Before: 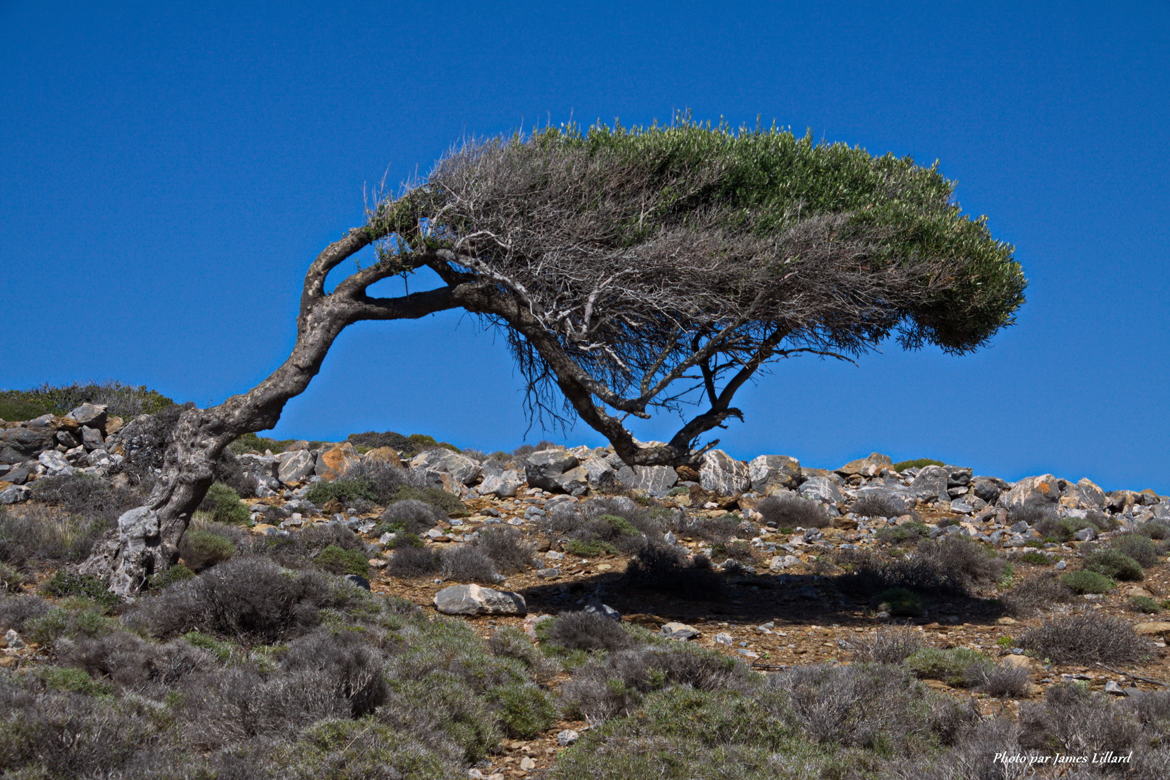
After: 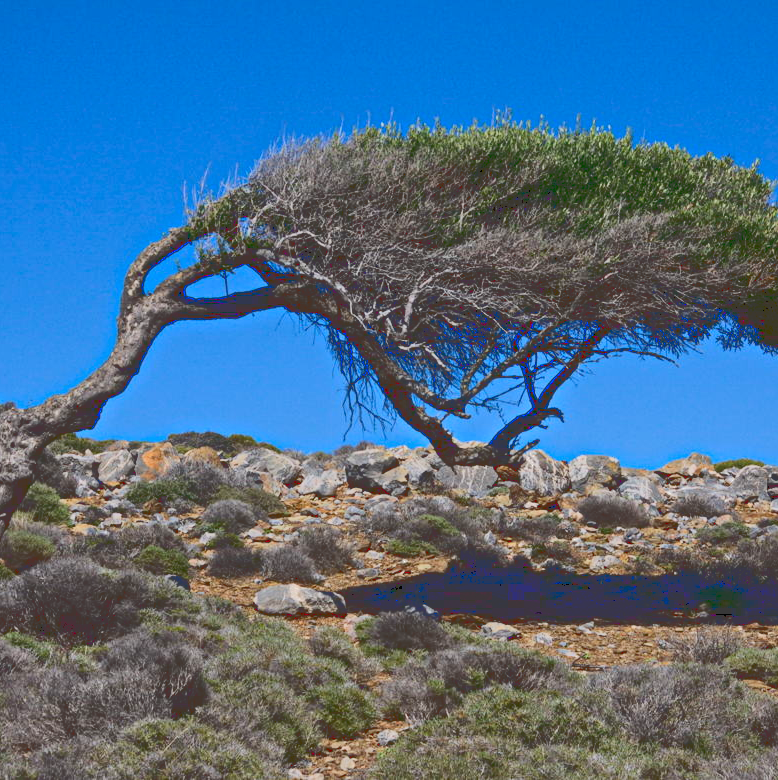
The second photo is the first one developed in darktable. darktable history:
crop and rotate: left 15.421%, right 18.041%
tone curve: curves: ch0 [(0, 0) (0.003, 0.232) (0.011, 0.232) (0.025, 0.232) (0.044, 0.233) (0.069, 0.234) (0.1, 0.237) (0.136, 0.247) (0.177, 0.258) (0.224, 0.283) (0.277, 0.332) (0.335, 0.401) (0.399, 0.483) (0.468, 0.56) (0.543, 0.637) (0.623, 0.706) (0.709, 0.764) (0.801, 0.816) (0.898, 0.859) (1, 1)], color space Lab, linked channels, preserve colors none
